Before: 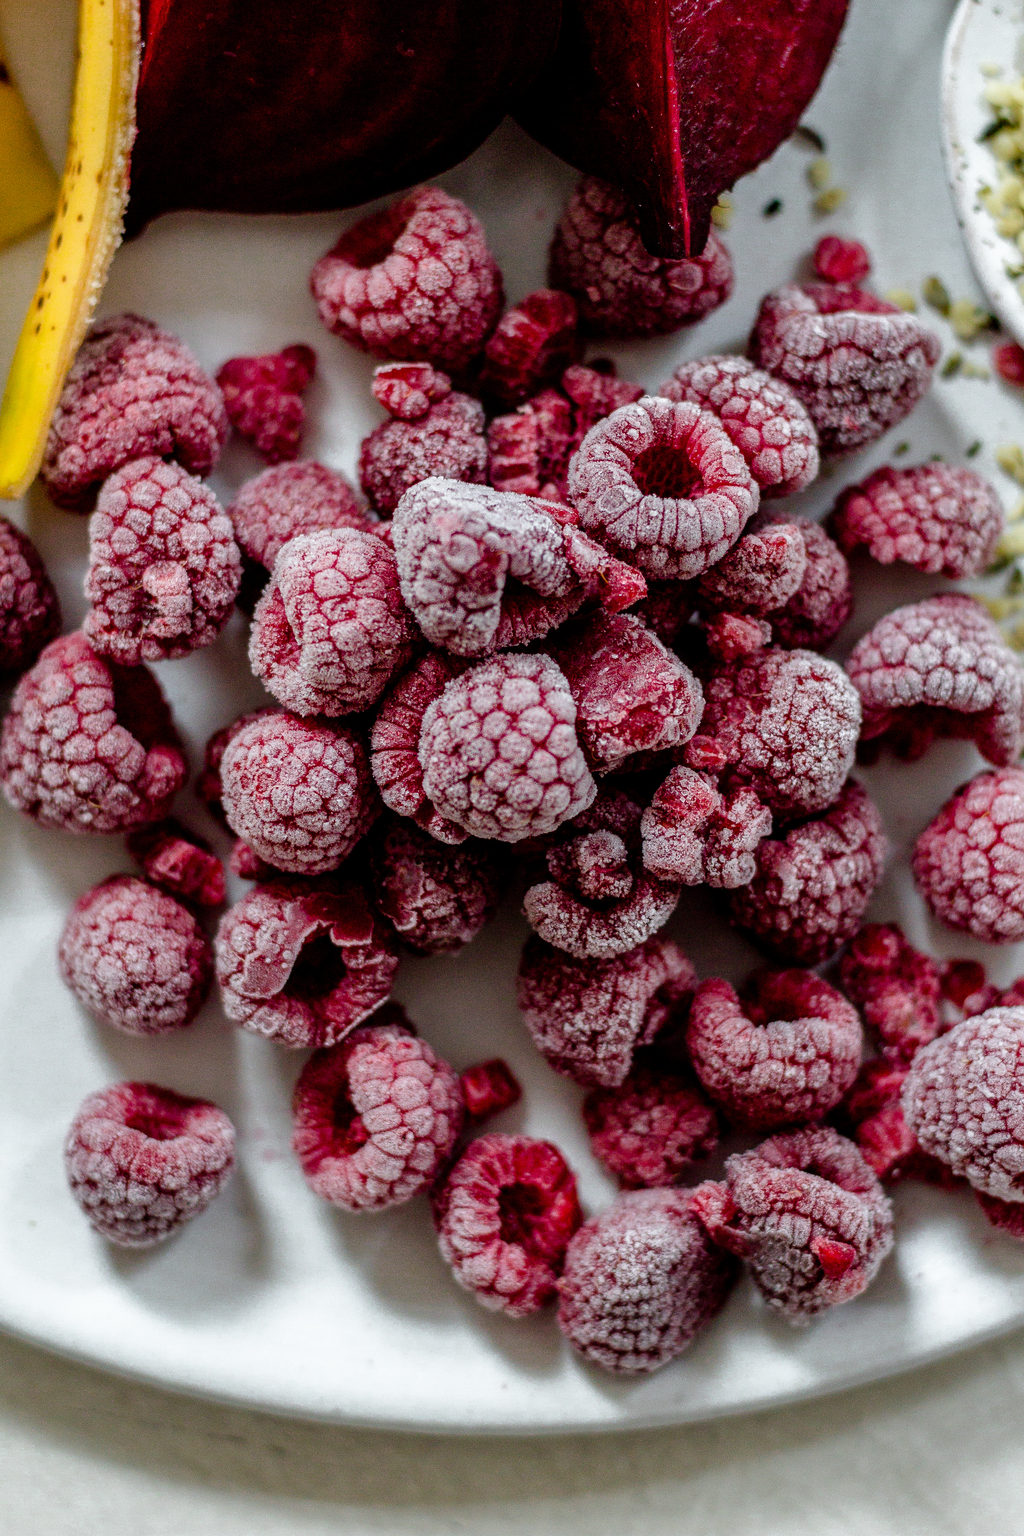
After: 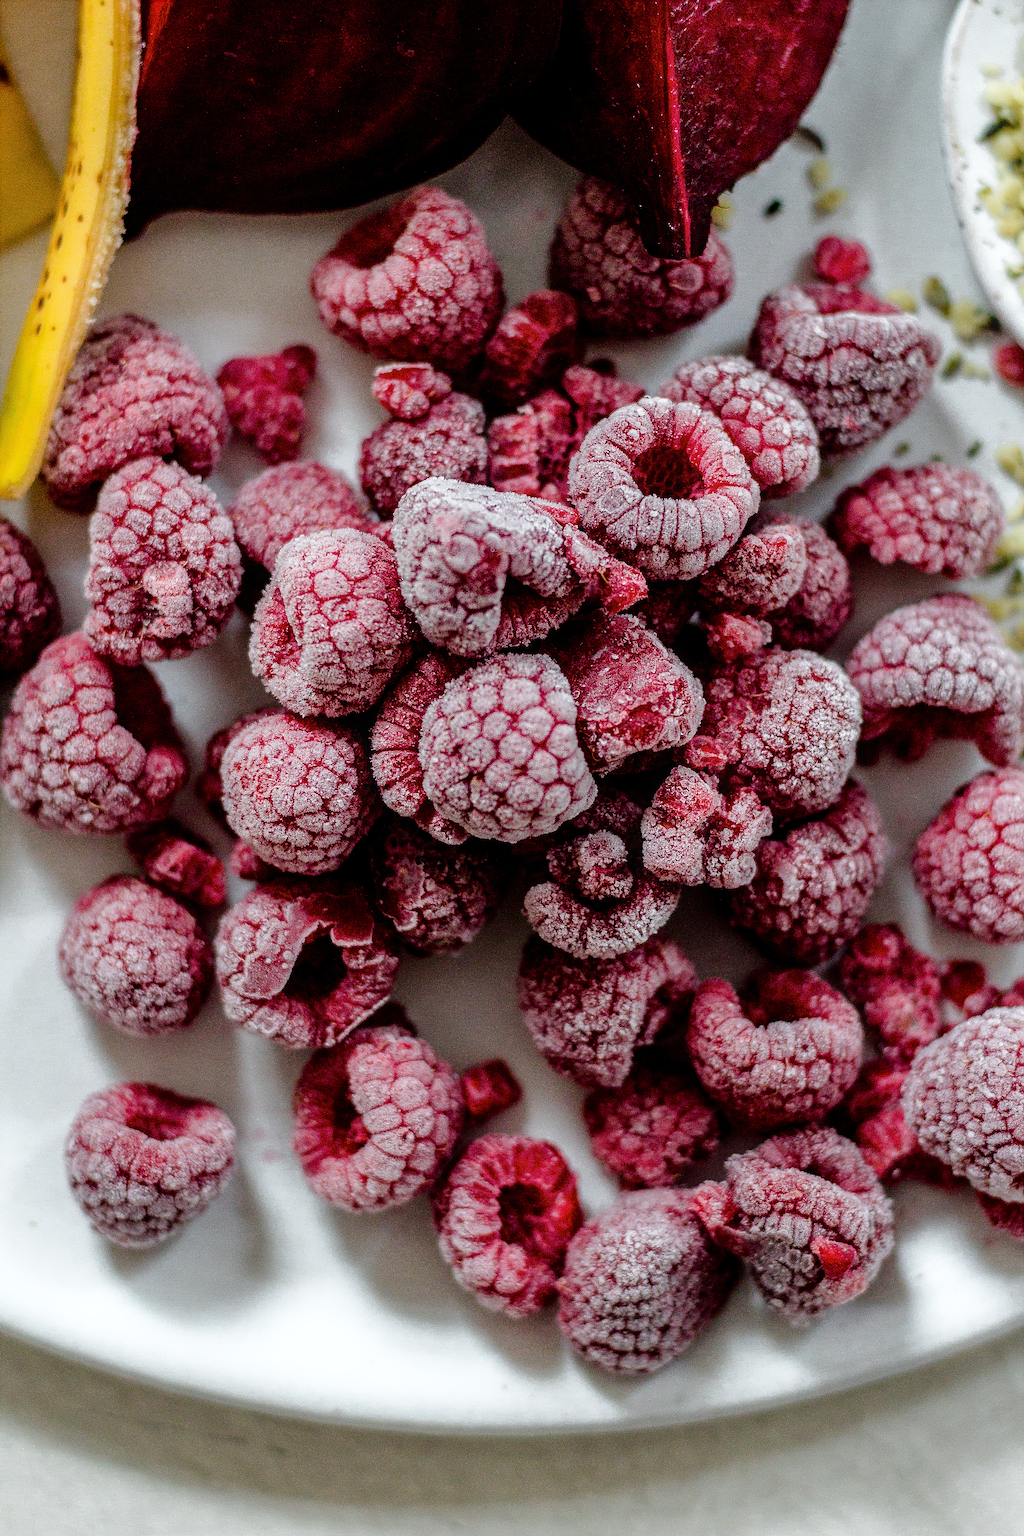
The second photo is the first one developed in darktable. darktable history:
bloom: size 13.65%, threshold 98.39%, strength 4.82%
sharpen: on, module defaults
